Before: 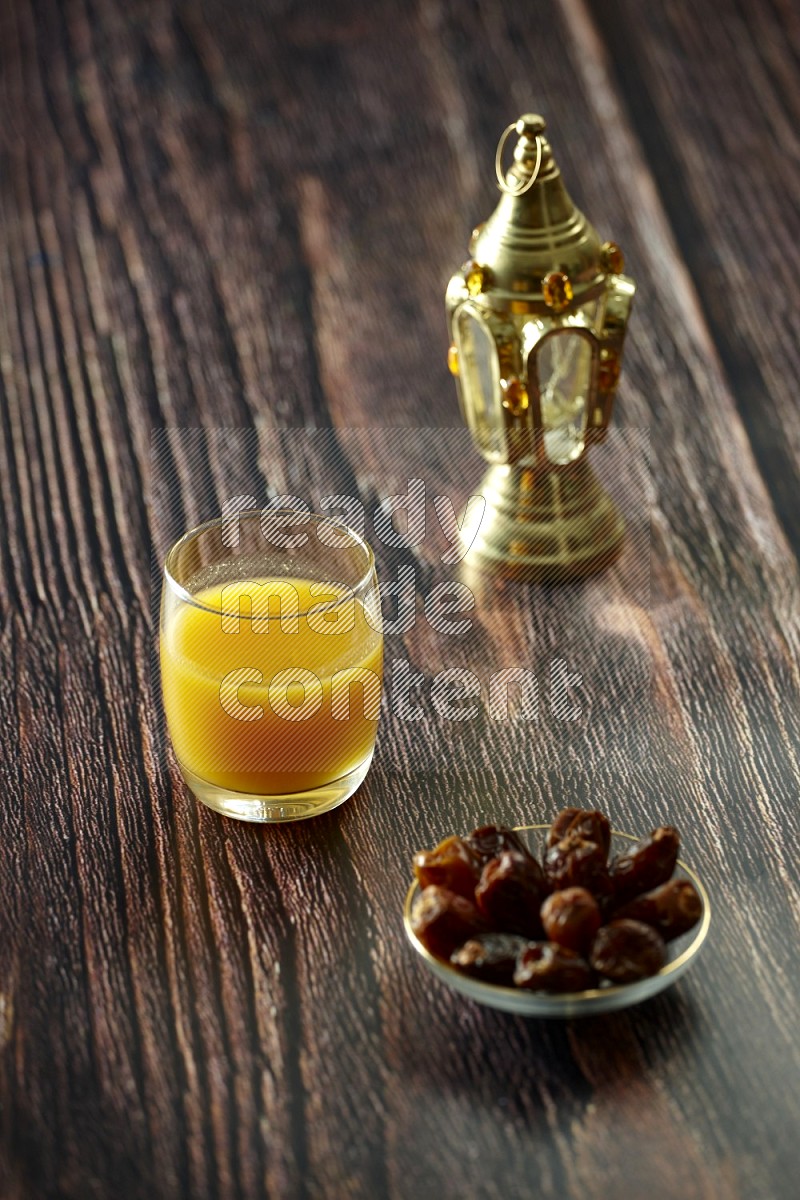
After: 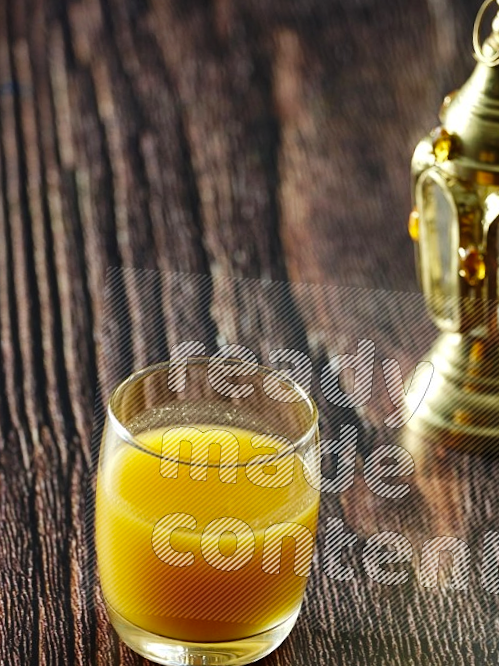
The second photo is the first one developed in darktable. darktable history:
crop and rotate: angle -4.99°, left 2.122%, top 6.945%, right 27.566%, bottom 30.519%
tone curve: curves: ch0 [(0, 0) (0.003, 0.002) (0.011, 0.009) (0.025, 0.019) (0.044, 0.031) (0.069, 0.044) (0.1, 0.061) (0.136, 0.087) (0.177, 0.127) (0.224, 0.172) (0.277, 0.226) (0.335, 0.295) (0.399, 0.367) (0.468, 0.445) (0.543, 0.536) (0.623, 0.626) (0.709, 0.717) (0.801, 0.806) (0.898, 0.889) (1, 1)], preserve colors none
